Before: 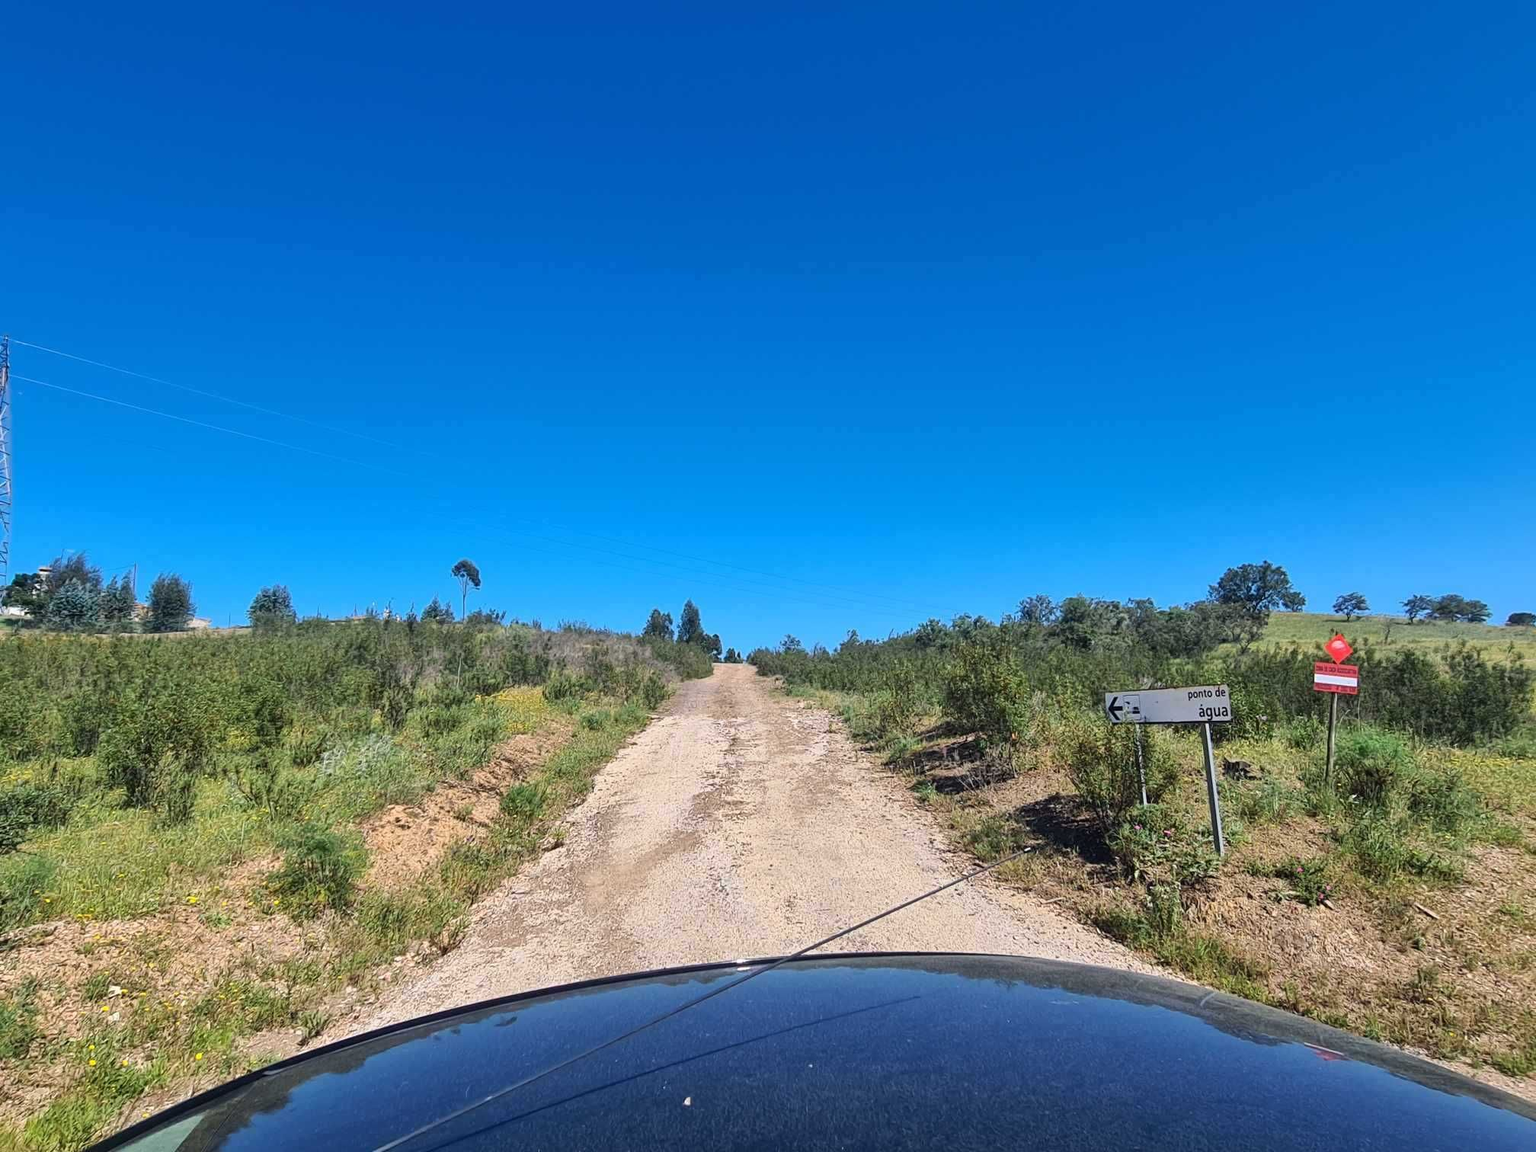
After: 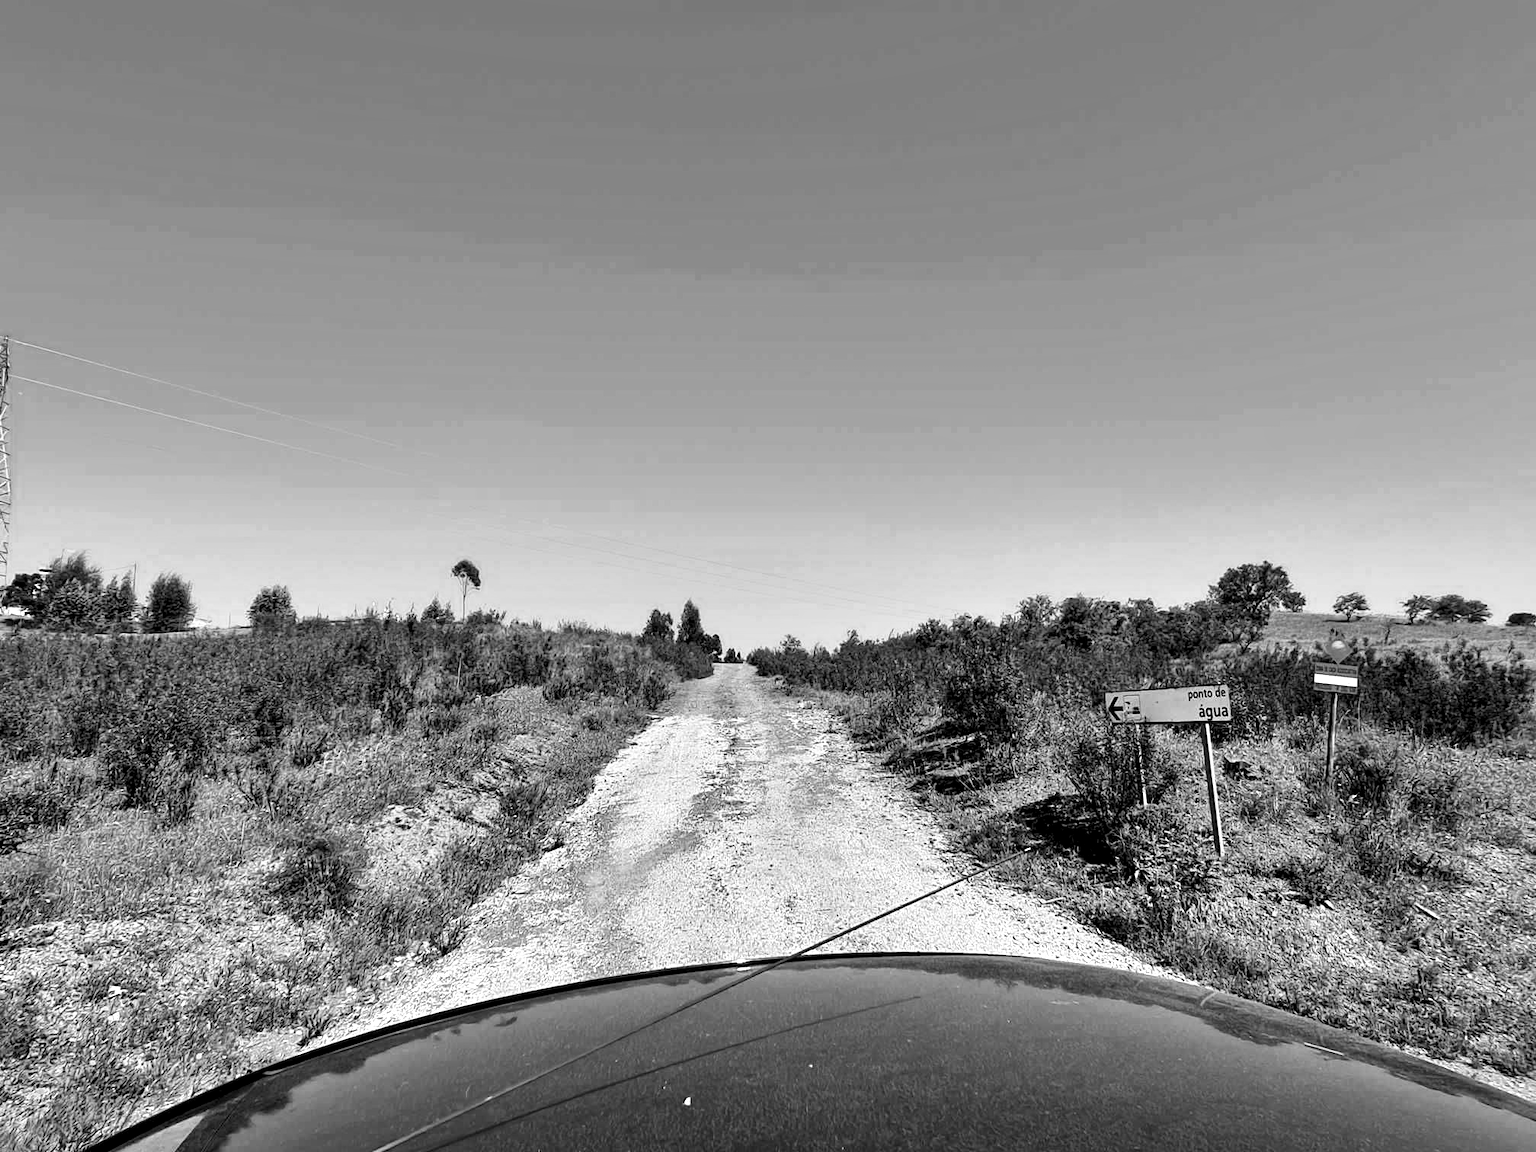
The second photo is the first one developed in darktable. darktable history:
contrast brightness saturation: contrast 0.038, saturation 0.156
color calibration: output gray [0.22, 0.42, 0.37, 0], illuminant as shot in camera, x 0.37, y 0.382, temperature 4317.6 K, gamut compression 1.65
contrast equalizer: y [[0.6 ×6], [0.55 ×6], [0 ×6], [0 ×6], [0 ×6]]
